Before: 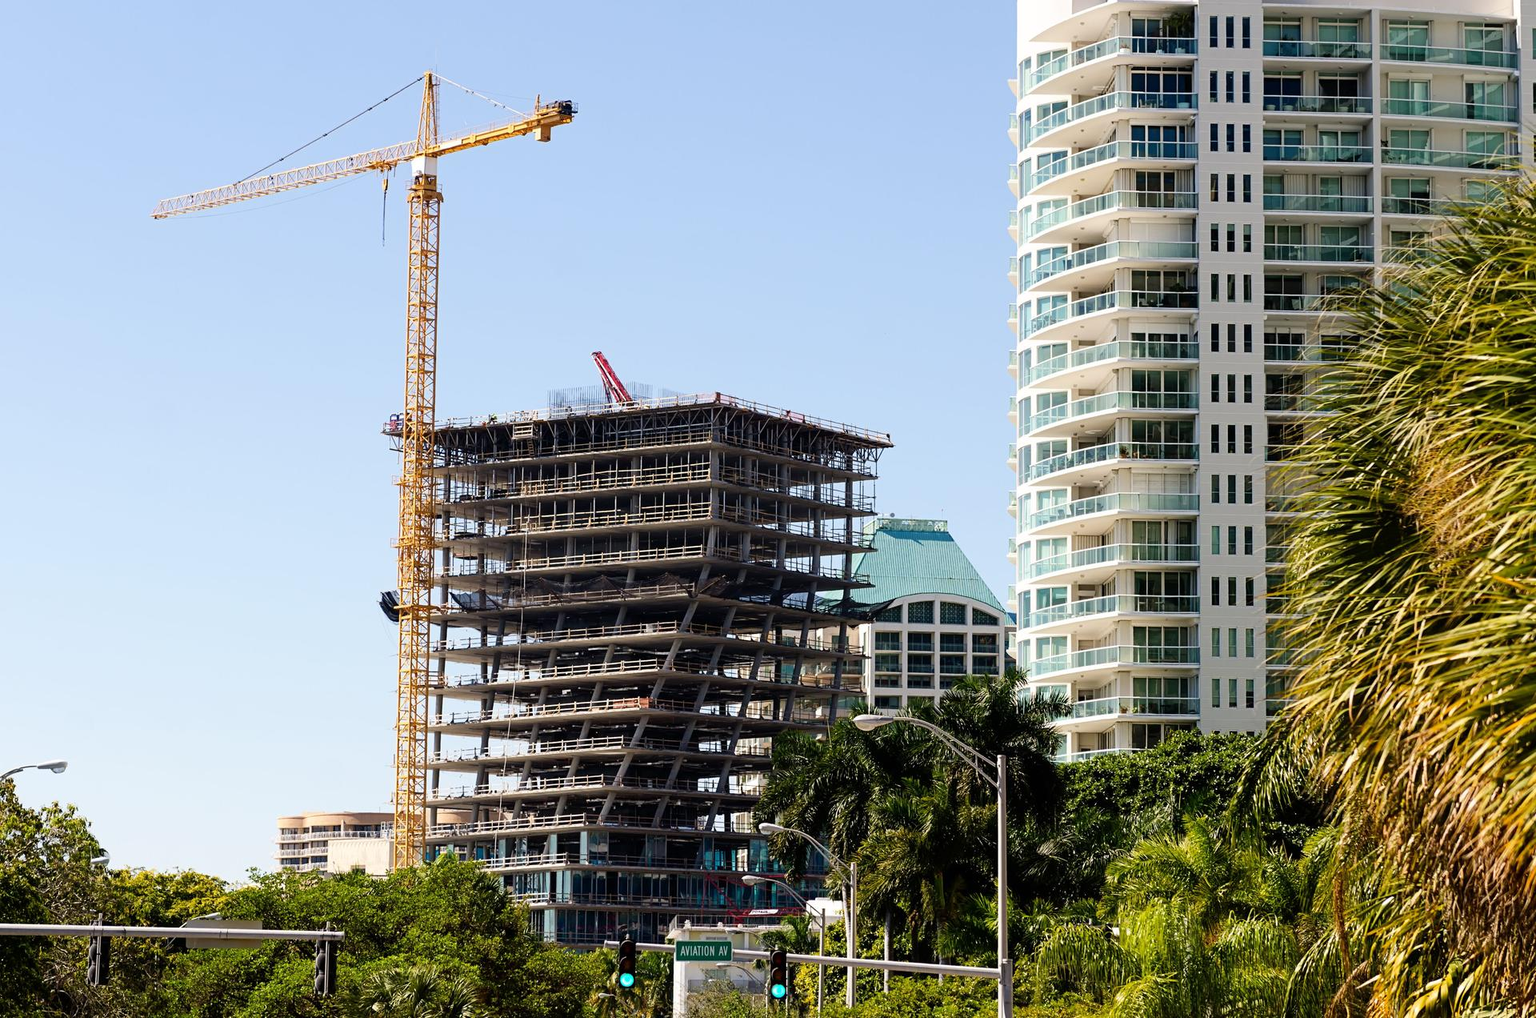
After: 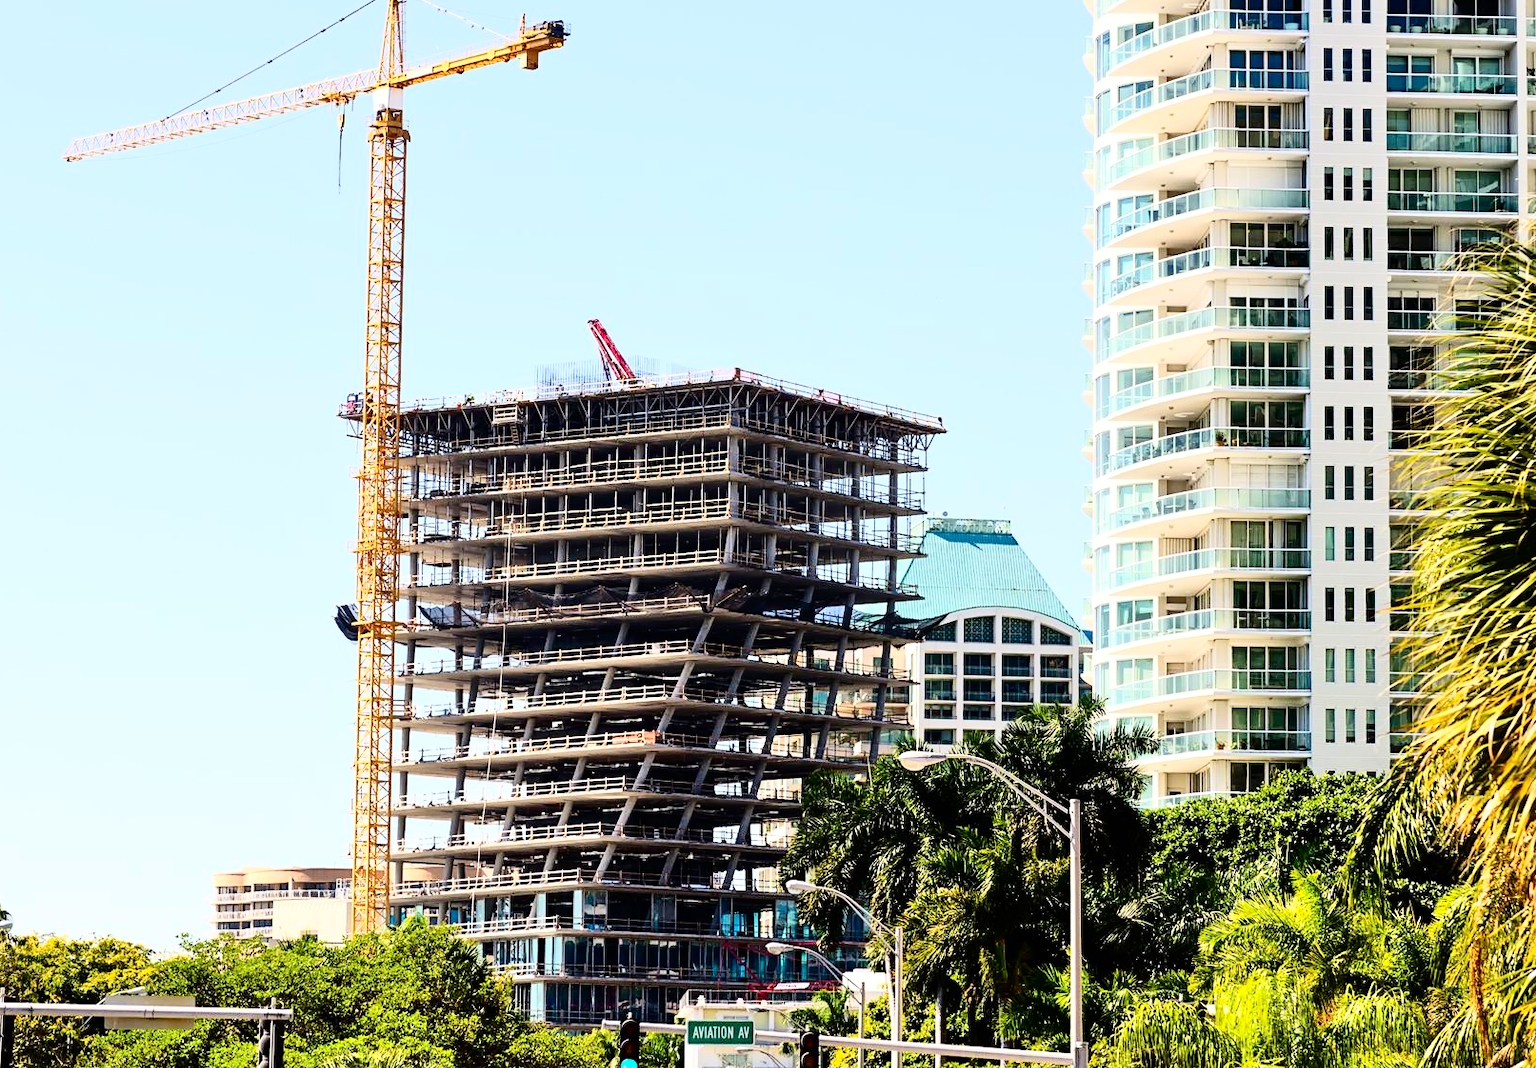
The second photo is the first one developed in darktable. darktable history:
exposure: compensate highlight preservation false
crop: left 6.446%, top 8.188%, right 9.538%, bottom 3.548%
tone equalizer: -7 EV 0.15 EV, -6 EV 0.6 EV, -5 EV 1.15 EV, -4 EV 1.33 EV, -3 EV 1.15 EV, -2 EV 0.6 EV, -1 EV 0.15 EV, mask exposure compensation -0.5 EV
contrast brightness saturation: contrast 0.4, brightness 0.1, saturation 0.21
